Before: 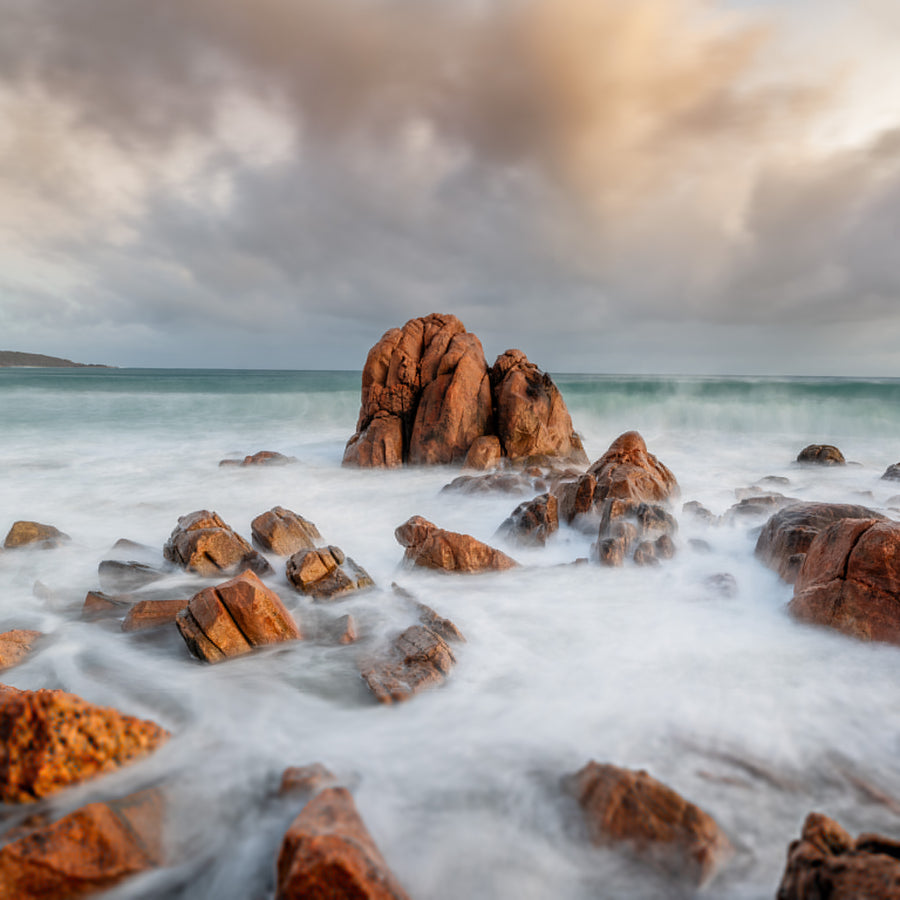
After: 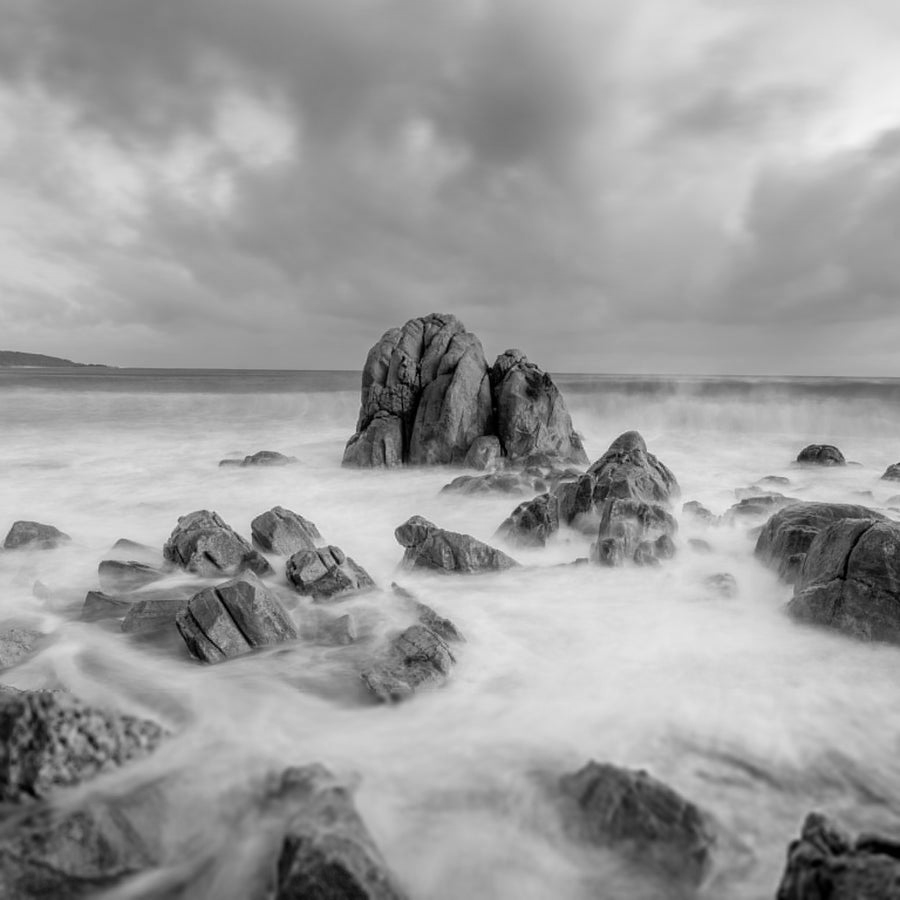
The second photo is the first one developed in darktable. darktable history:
monochrome: on, module defaults
velvia: strength 15%
